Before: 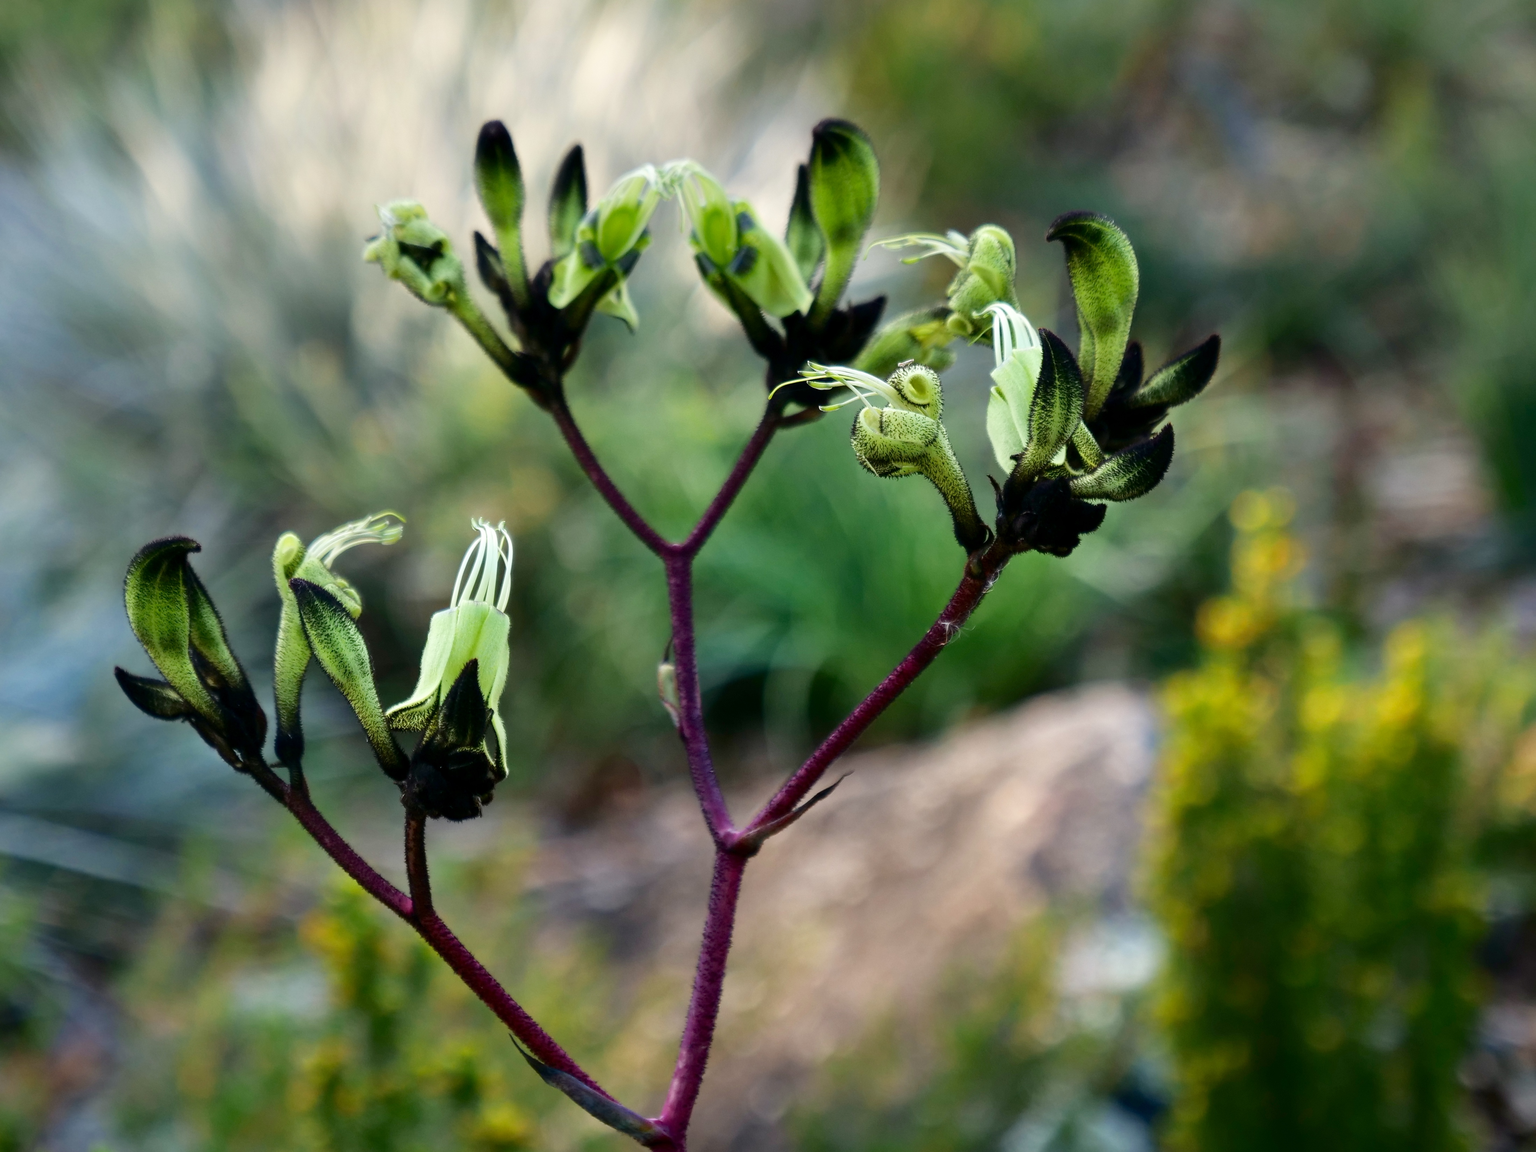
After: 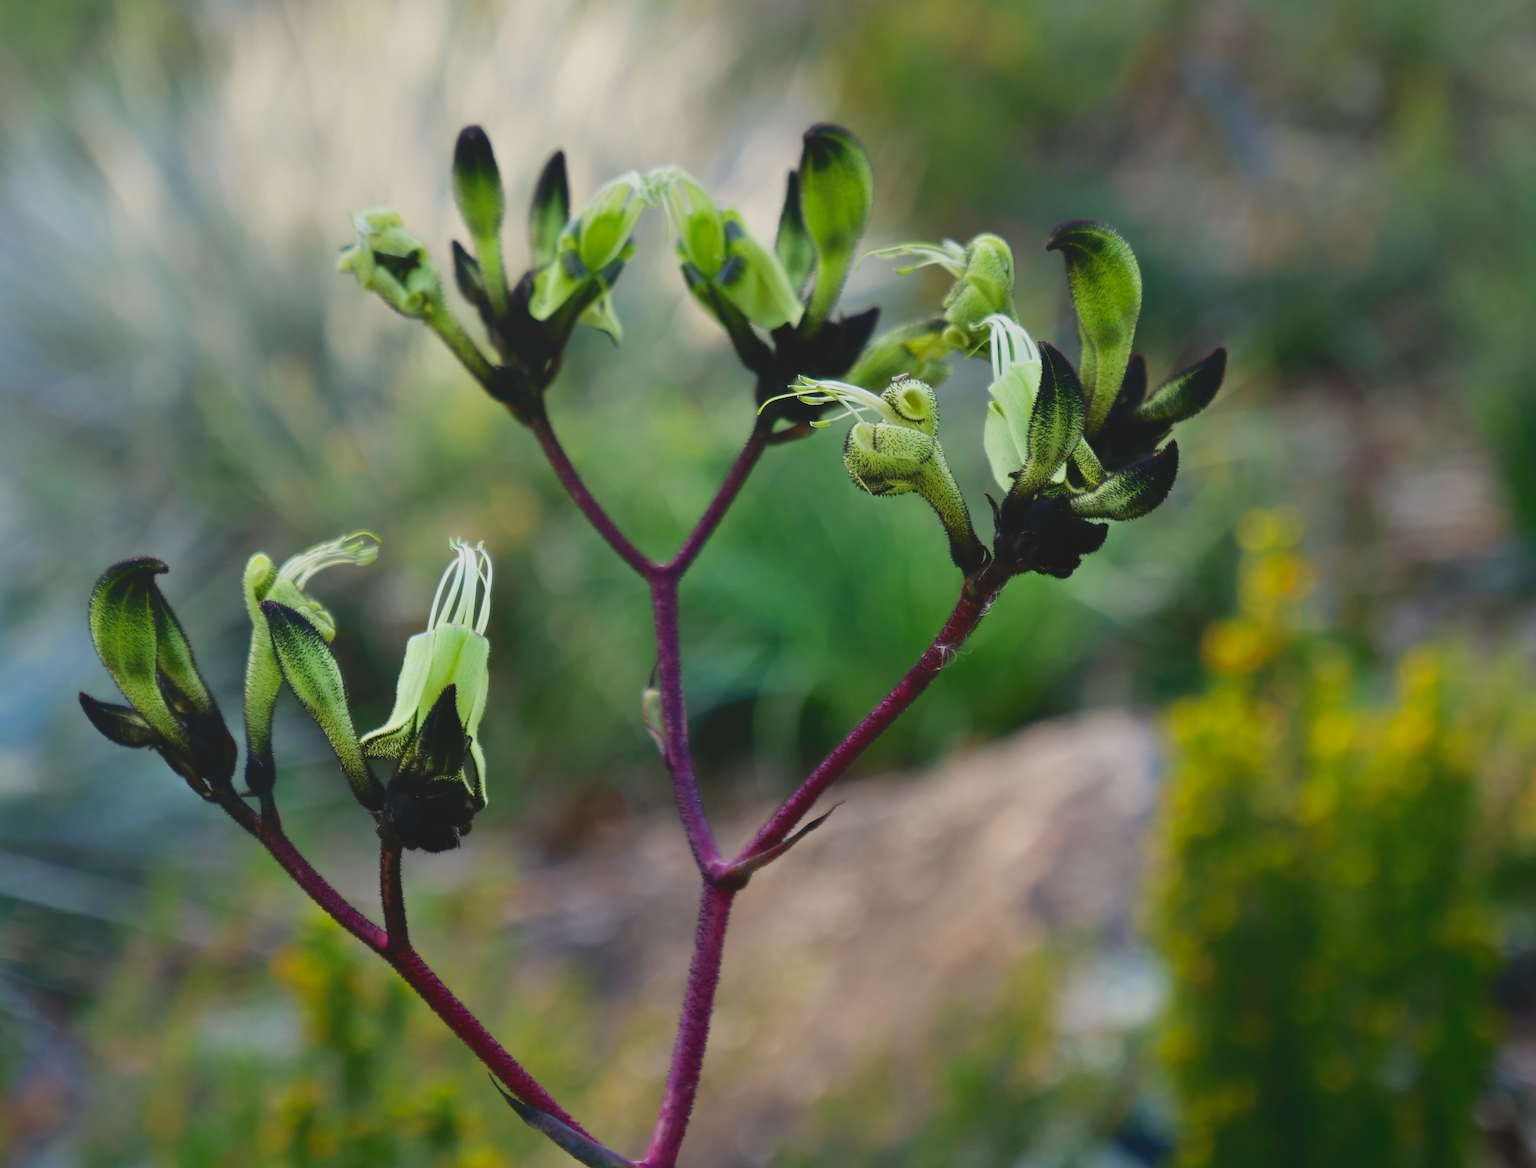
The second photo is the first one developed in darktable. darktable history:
local contrast: detail 70%
crop and rotate: left 2.536%, right 1.107%, bottom 2.246%
